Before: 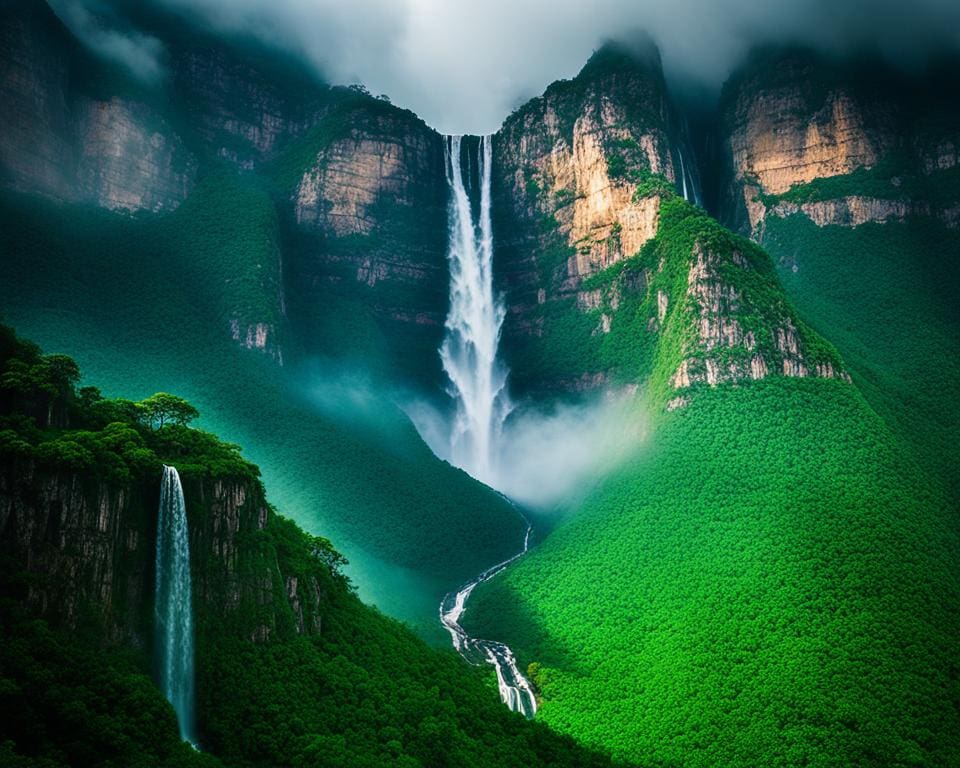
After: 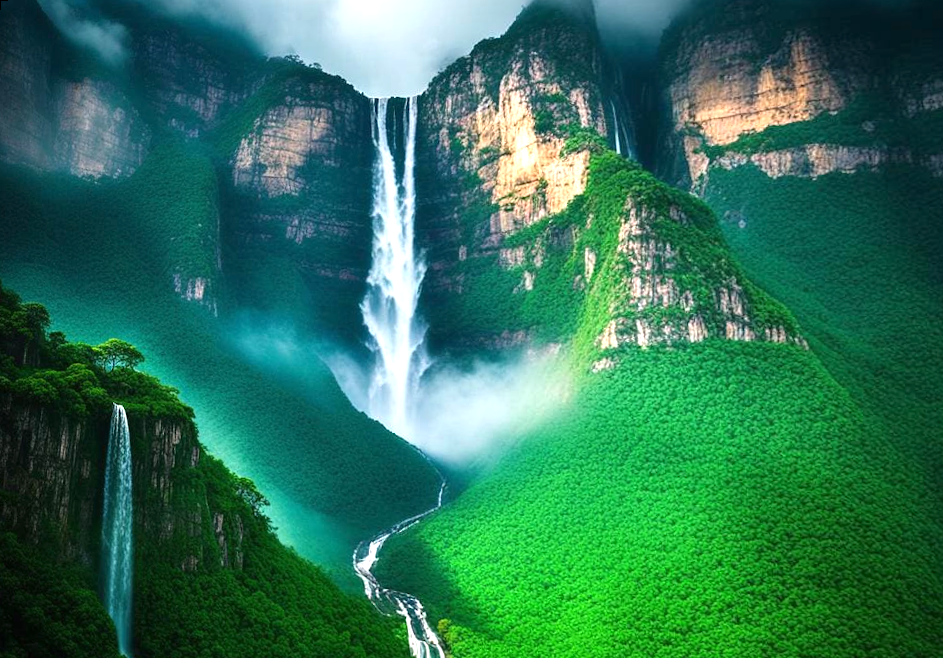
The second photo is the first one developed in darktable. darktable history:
exposure: black level correction 0, exposure 0.7 EV, compensate highlight preservation false
rotate and perspective: rotation 1.69°, lens shift (vertical) -0.023, lens shift (horizontal) -0.291, crop left 0.025, crop right 0.988, crop top 0.092, crop bottom 0.842
